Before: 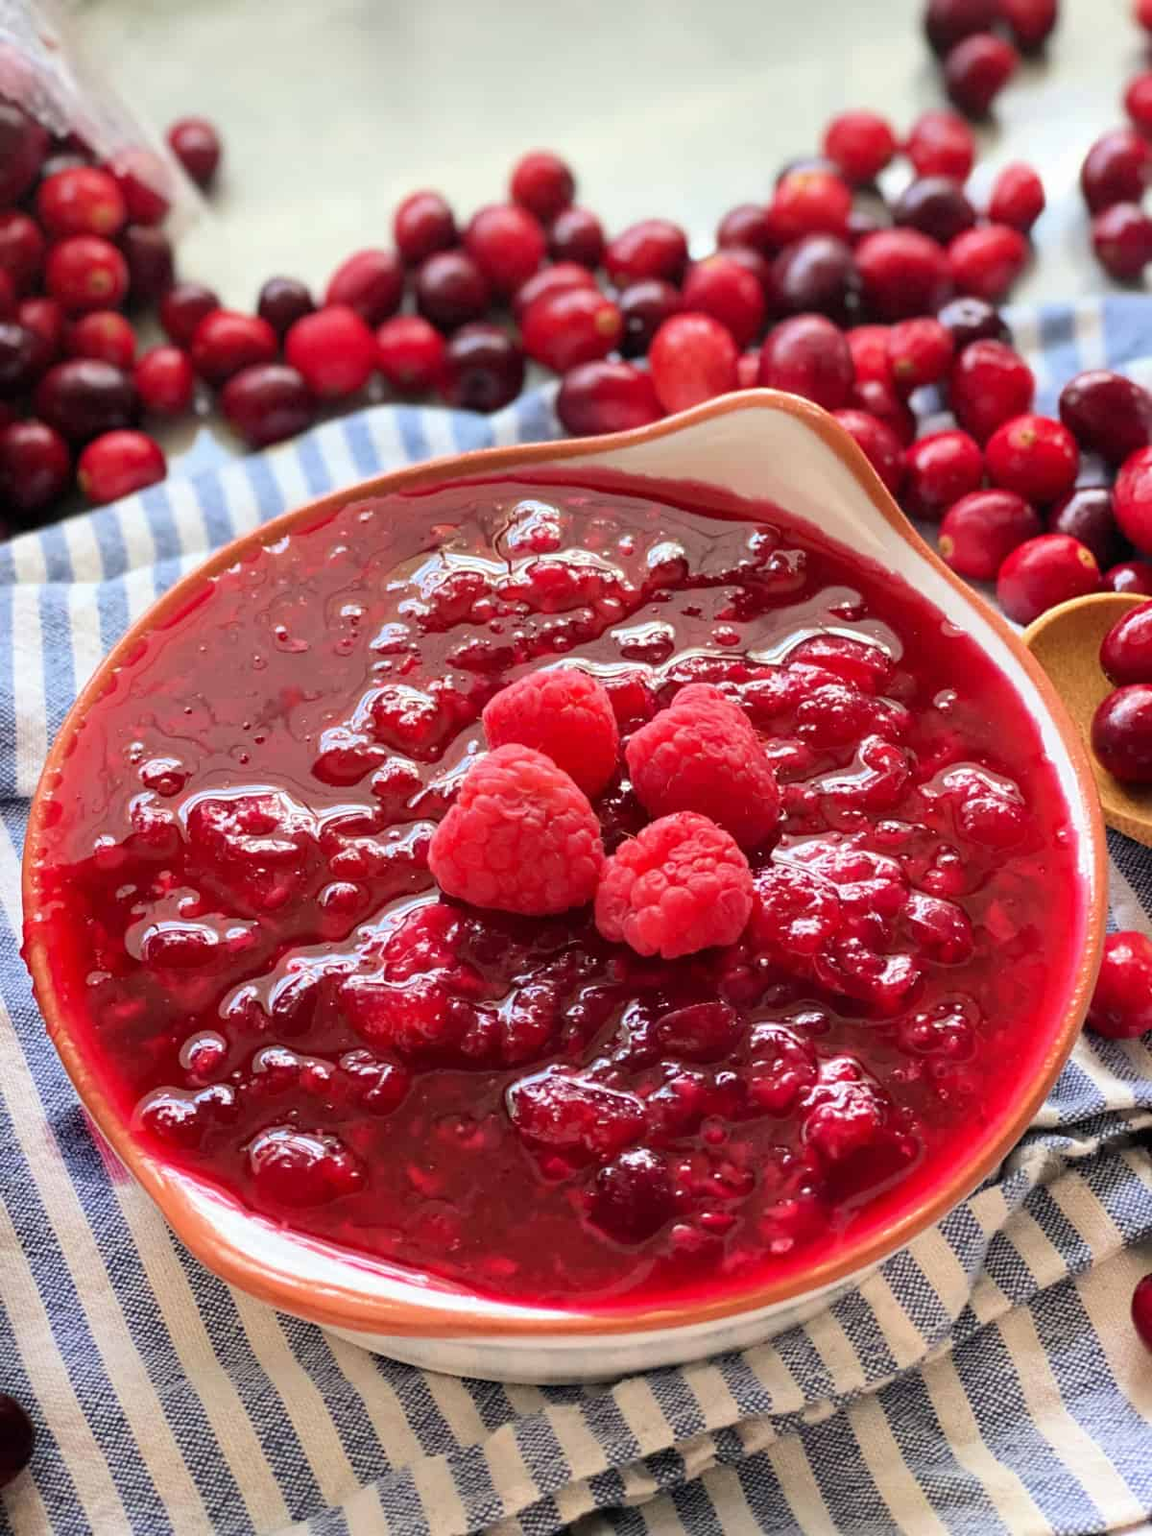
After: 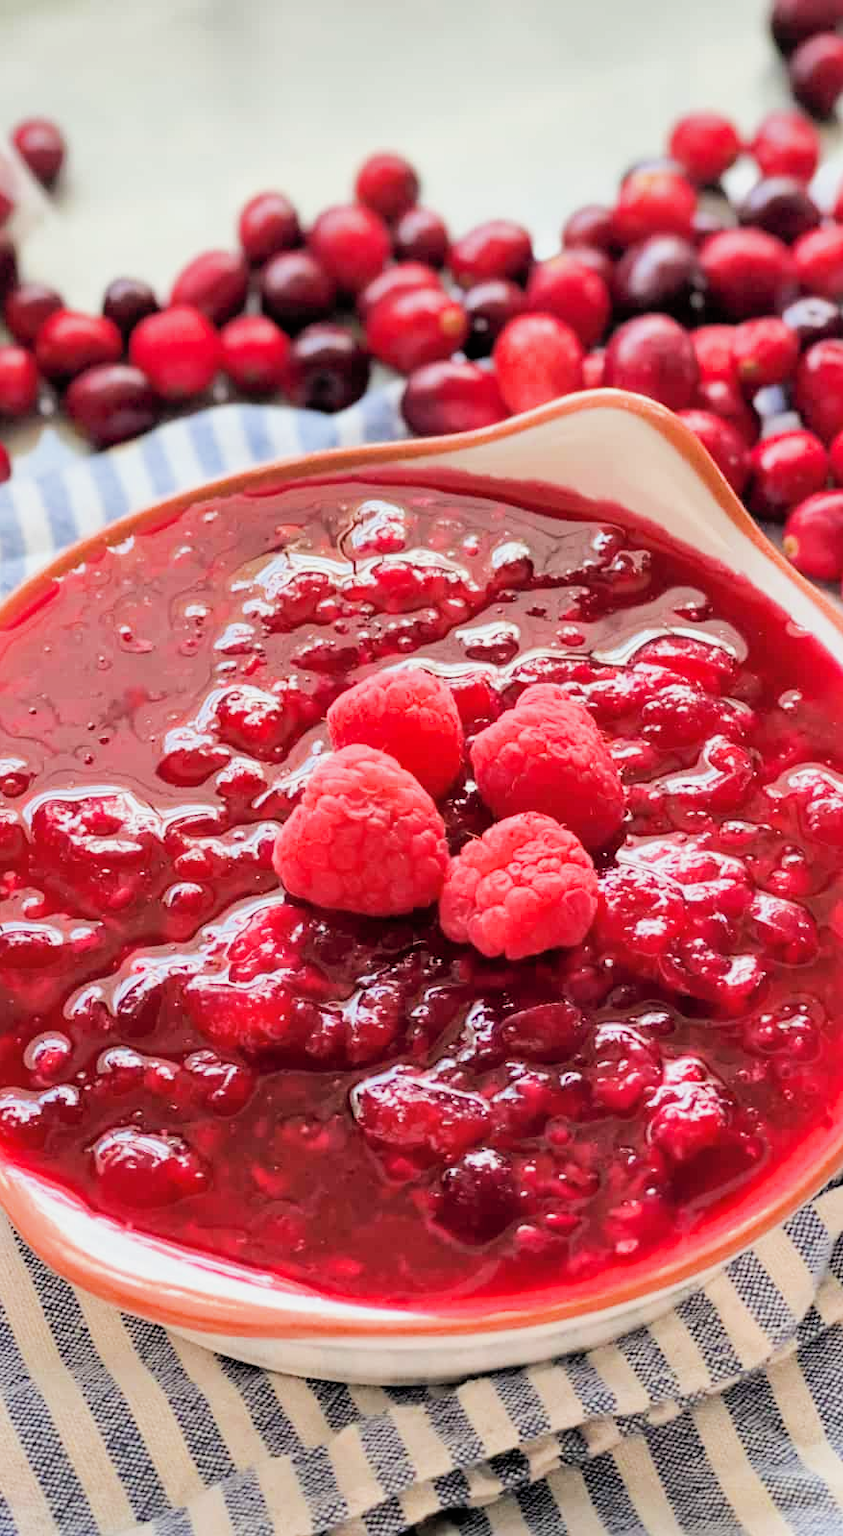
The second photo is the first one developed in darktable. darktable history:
exposure: black level correction 0, exposure 0.699 EV, compensate highlight preservation false
filmic rgb: black relative exposure -5.1 EV, white relative exposure 3.95 EV, hardness 2.9, contrast 1.3, highlights saturation mix -28.6%
shadows and highlights: on, module defaults
crop: left 13.504%, right 13.274%
